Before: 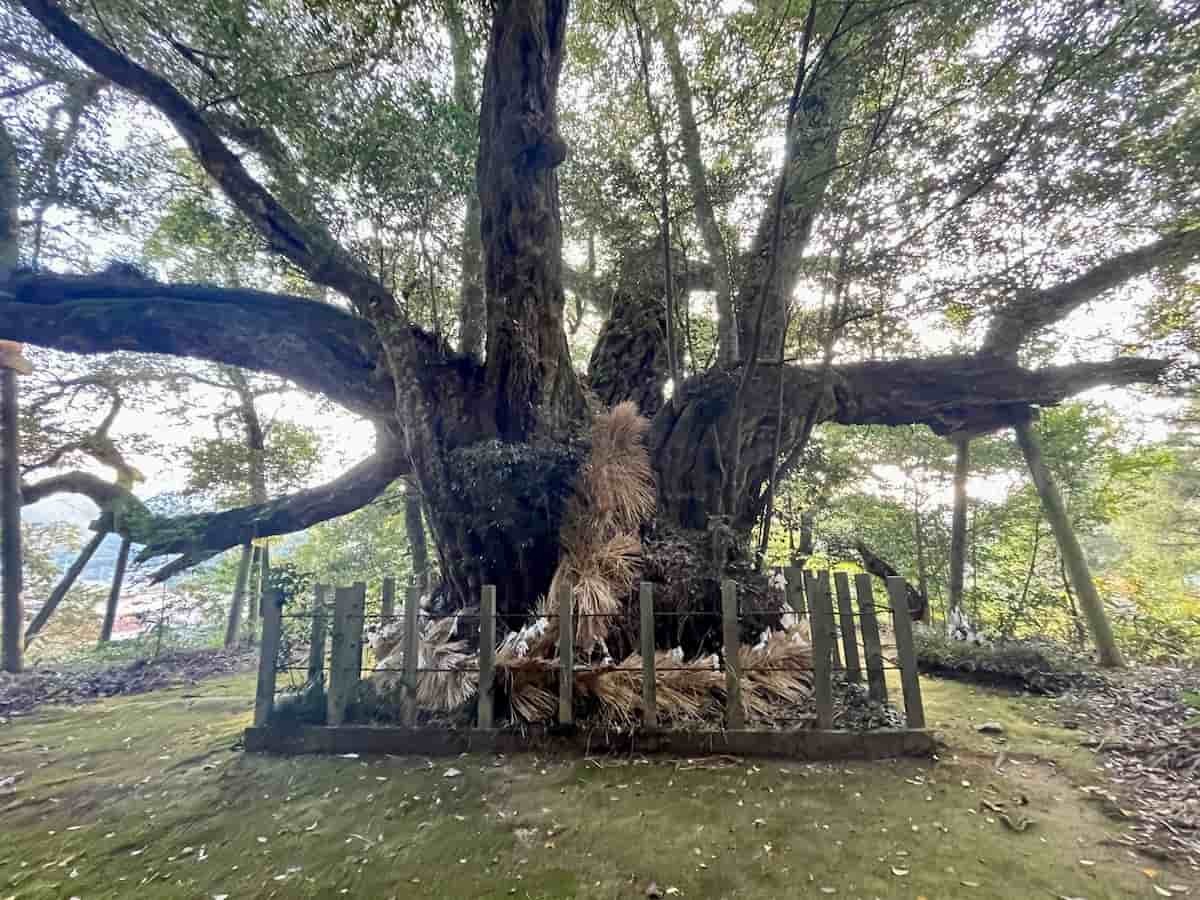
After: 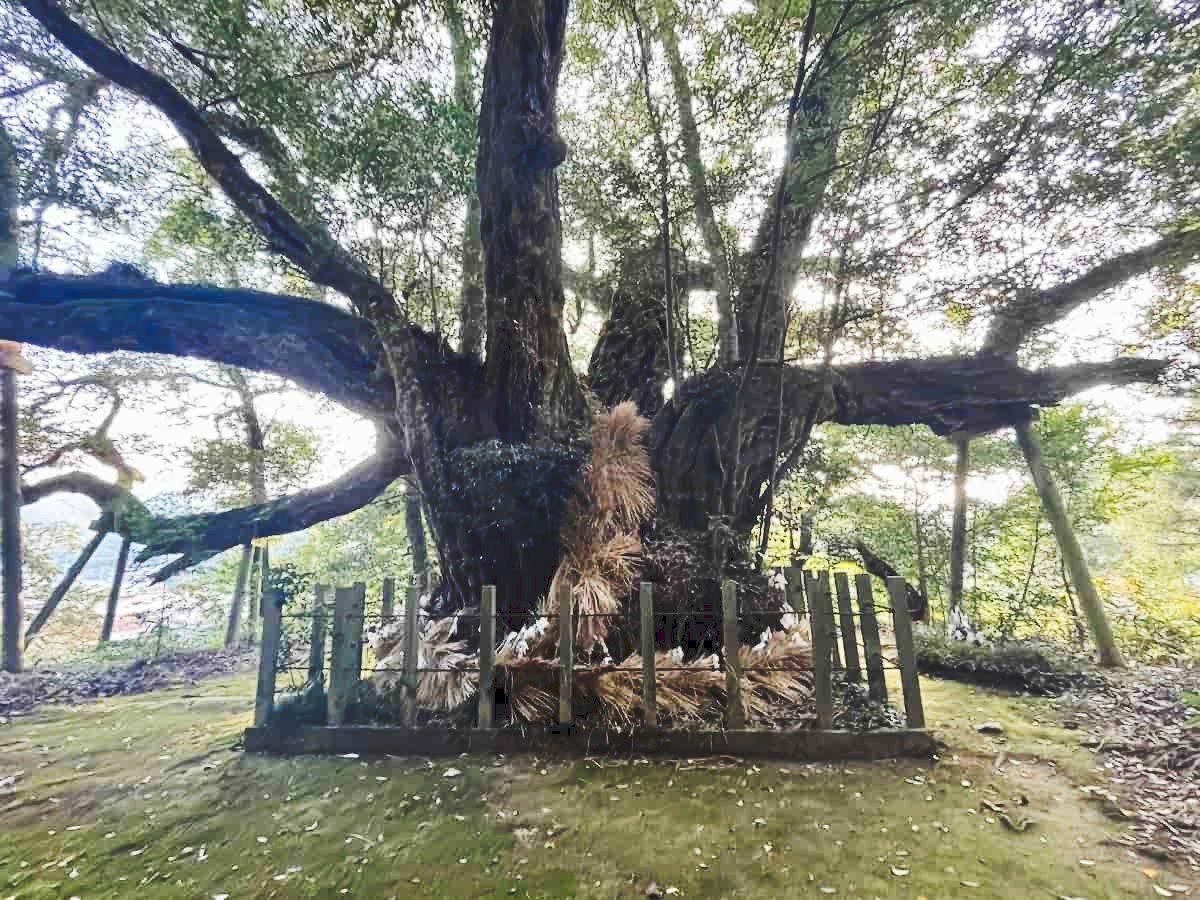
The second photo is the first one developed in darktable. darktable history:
tone curve: curves: ch0 [(0, 0) (0.003, 0.117) (0.011, 0.125) (0.025, 0.133) (0.044, 0.144) (0.069, 0.152) (0.1, 0.167) (0.136, 0.186) (0.177, 0.21) (0.224, 0.244) (0.277, 0.295) (0.335, 0.357) (0.399, 0.445) (0.468, 0.531) (0.543, 0.629) (0.623, 0.716) (0.709, 0.803) (0.801, 0.876) (0.898, 0.939) (1, 1)], preserve colors none
